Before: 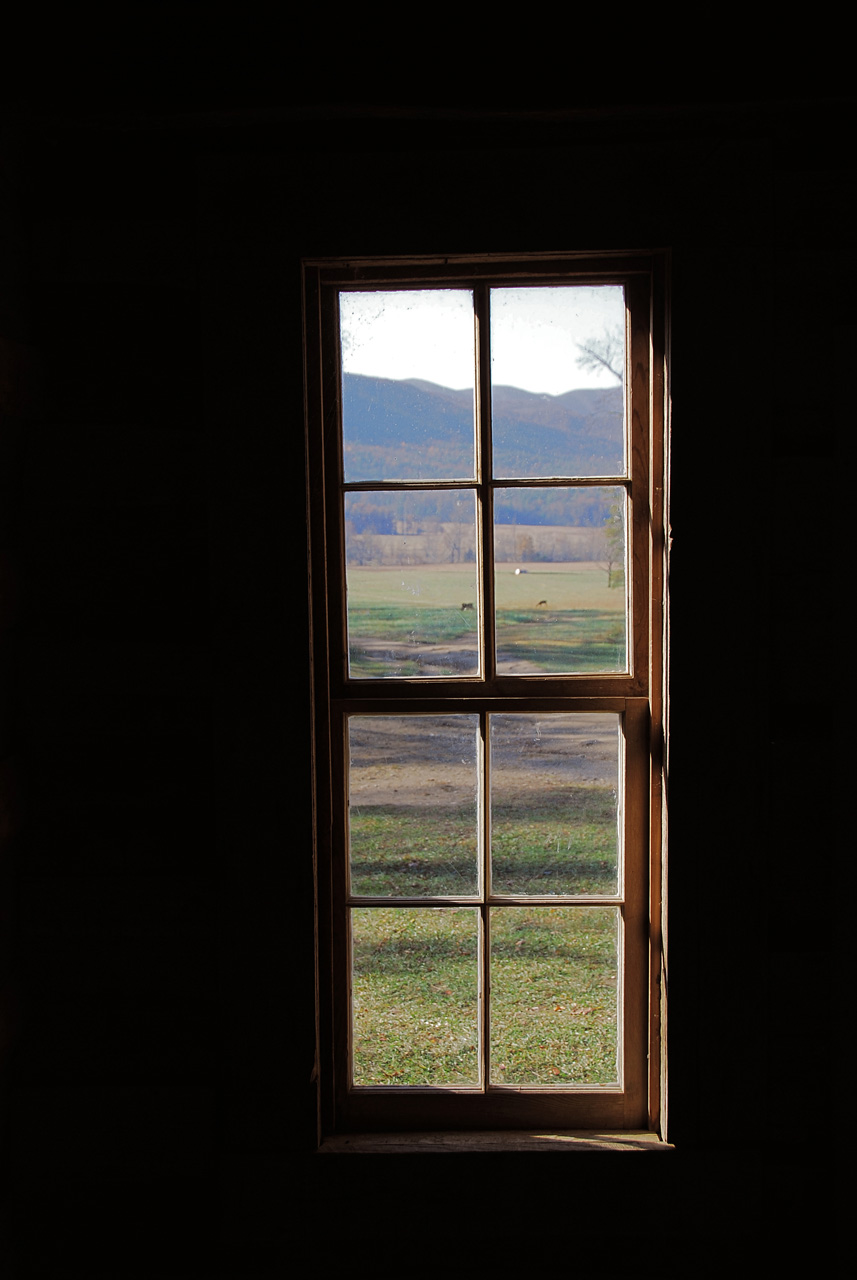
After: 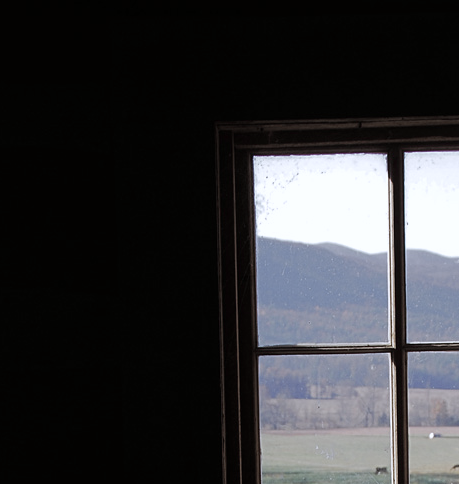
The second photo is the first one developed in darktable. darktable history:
color zones: curves: ch0 [(0, 0.6) (0.129, 0.585) (0.193, 0.596) (0.429, 0.5) (0.571, 0.5) (0.714, 0.5) (0.857, 0.5) (1, 0.6)]; ch1 [(0, 0.453) (0.112, 0.245) (0.213, 0.252) (0.429, 0.233) (0.571, 0.231) (0.683, 0.242) (0.857, 0.296) (1, 0.453)]
white balance: red 0.967, blue 1.119, emerald 0.756
crop: left 10.121%, top 10.631%, right 36.218%, bottom 51.526%
